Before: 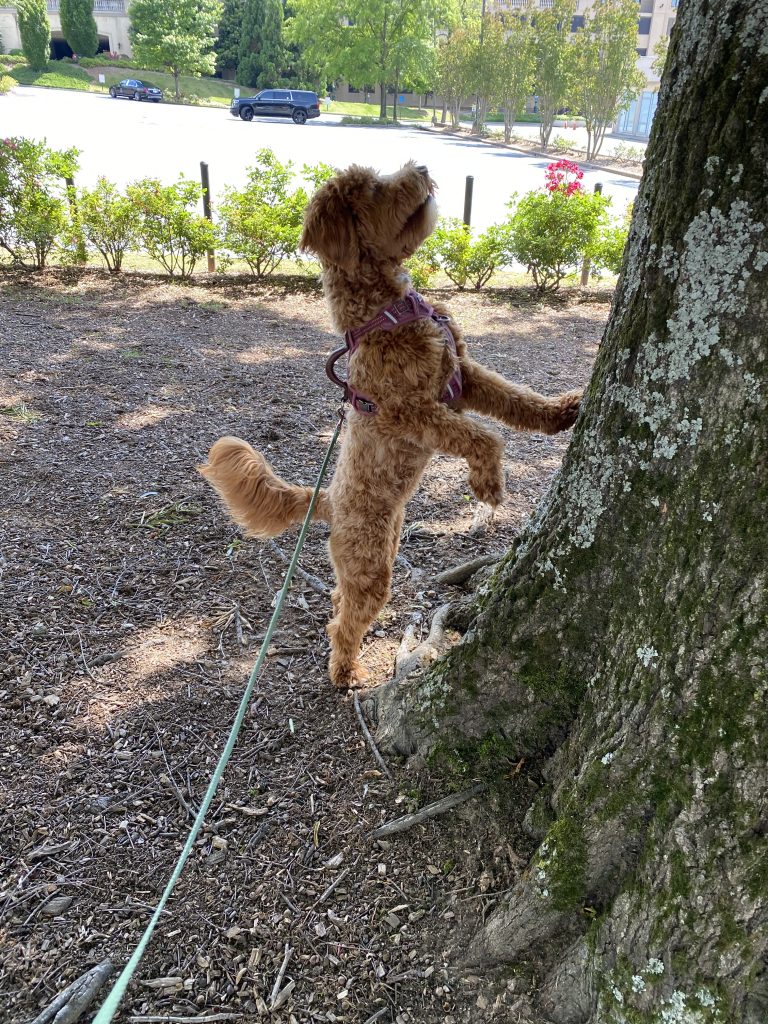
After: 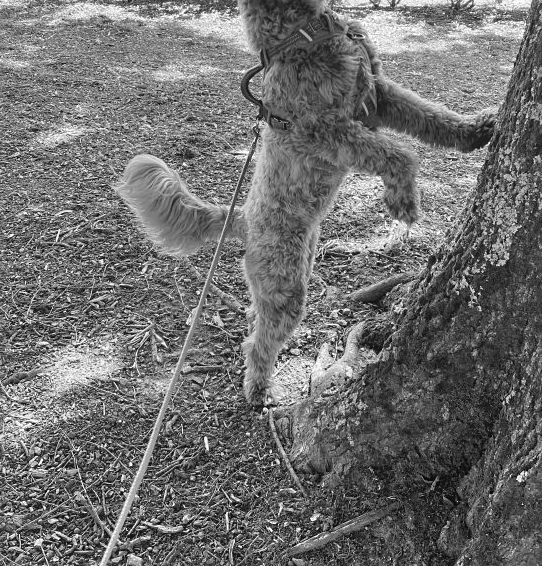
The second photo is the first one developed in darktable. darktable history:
color correction: highlights a* -6.69, highlights b* 0.49
bloom: size 38%, threshold 95%, strength 30%
crop: left 11.123%, top 27.61%, right 18.3%, bottom 17.034%
sharpen: amount 0.2
color zones: curves: ch1 [(0, -0.394) (0.143, -0.394) (0.286, -0.394) (0.429, -0.392) (0.571, -0.391) (0.714, -0.391) (0.857, -0.391) (1, -0.394)]
